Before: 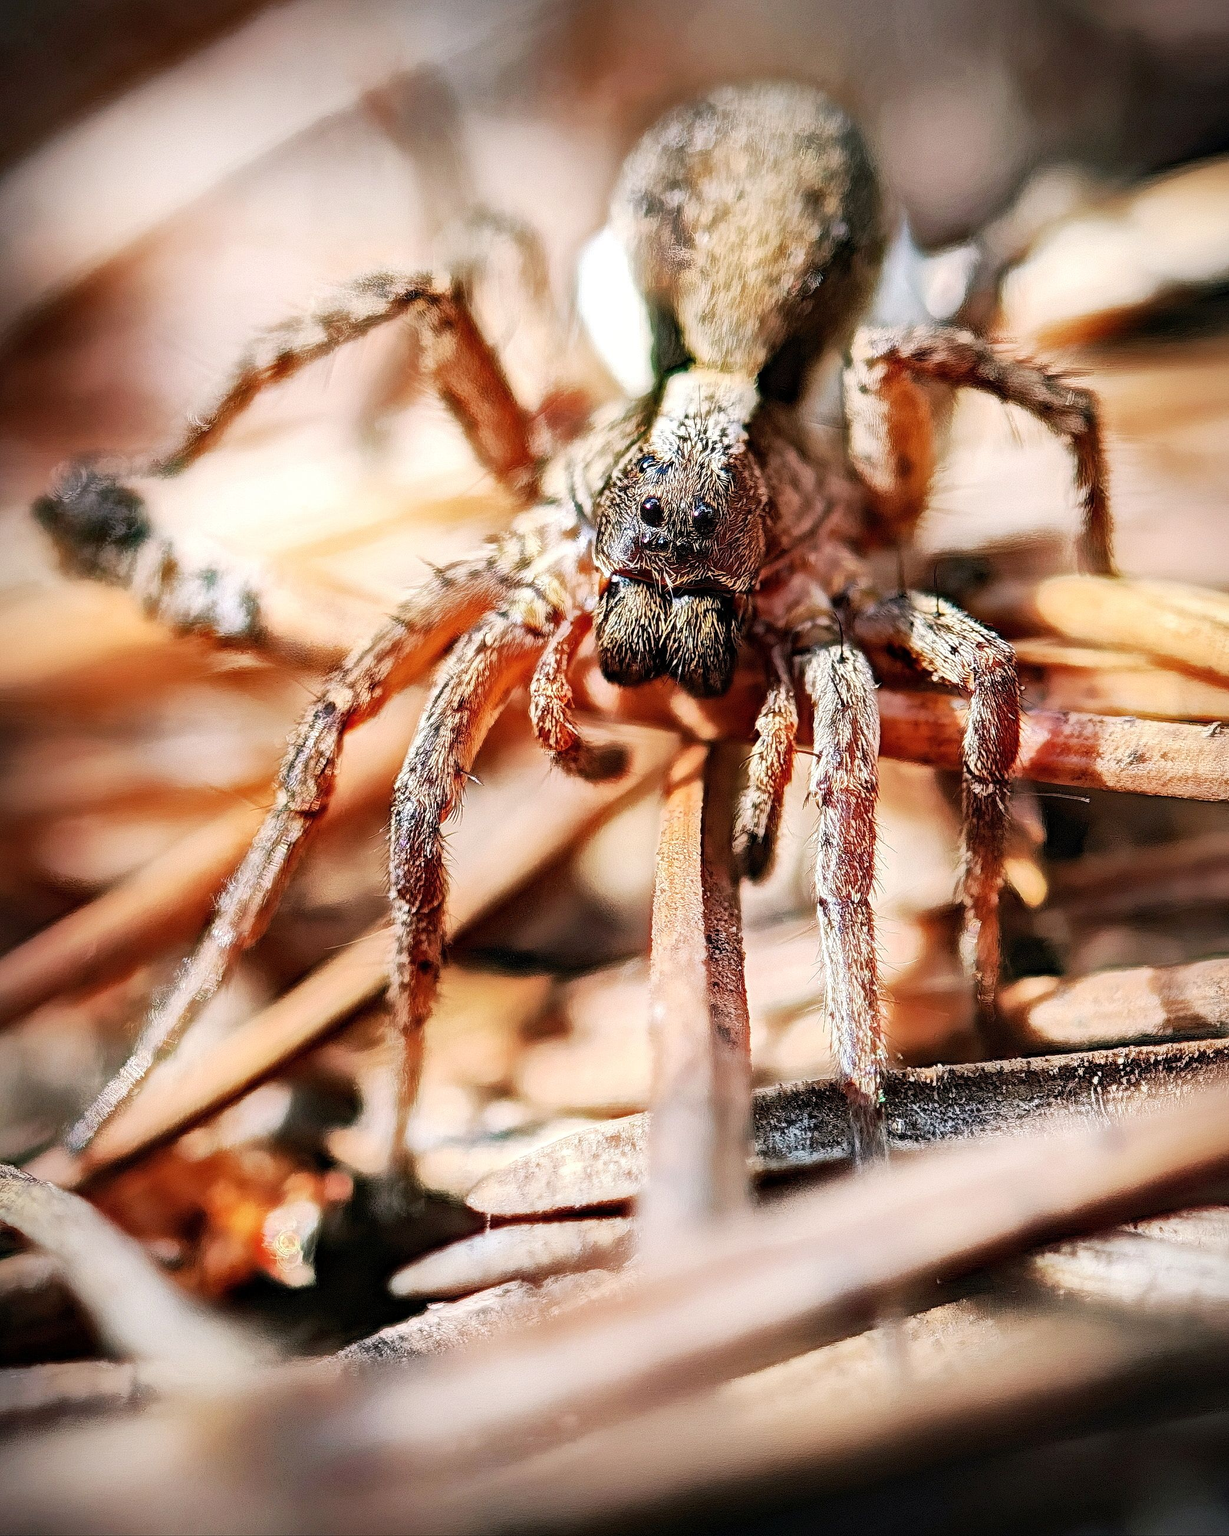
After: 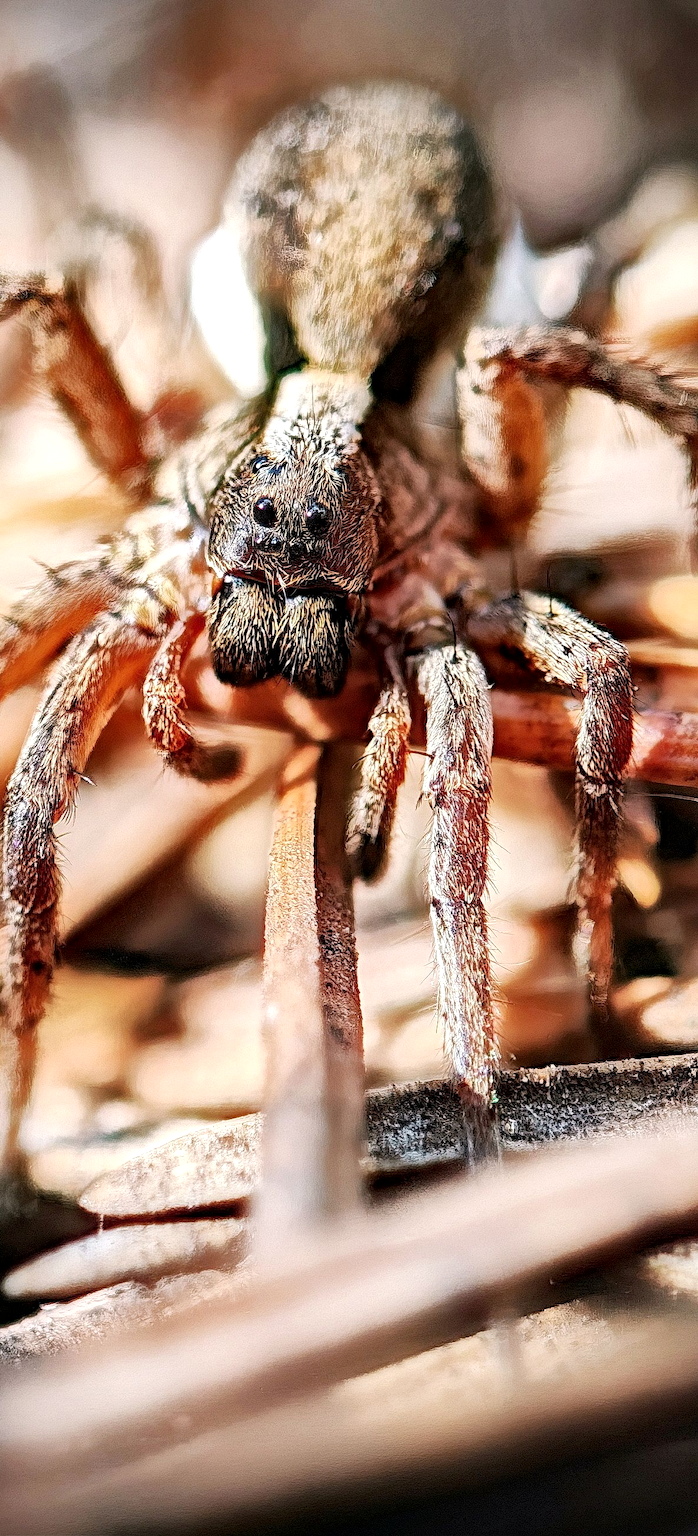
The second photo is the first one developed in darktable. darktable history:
crop: left 31.513%, top 0.022%, right 11.615%
local contrast: mode bilateral grid, contrast 20, coarseness 99, detail 150%, midtone range 0.2
